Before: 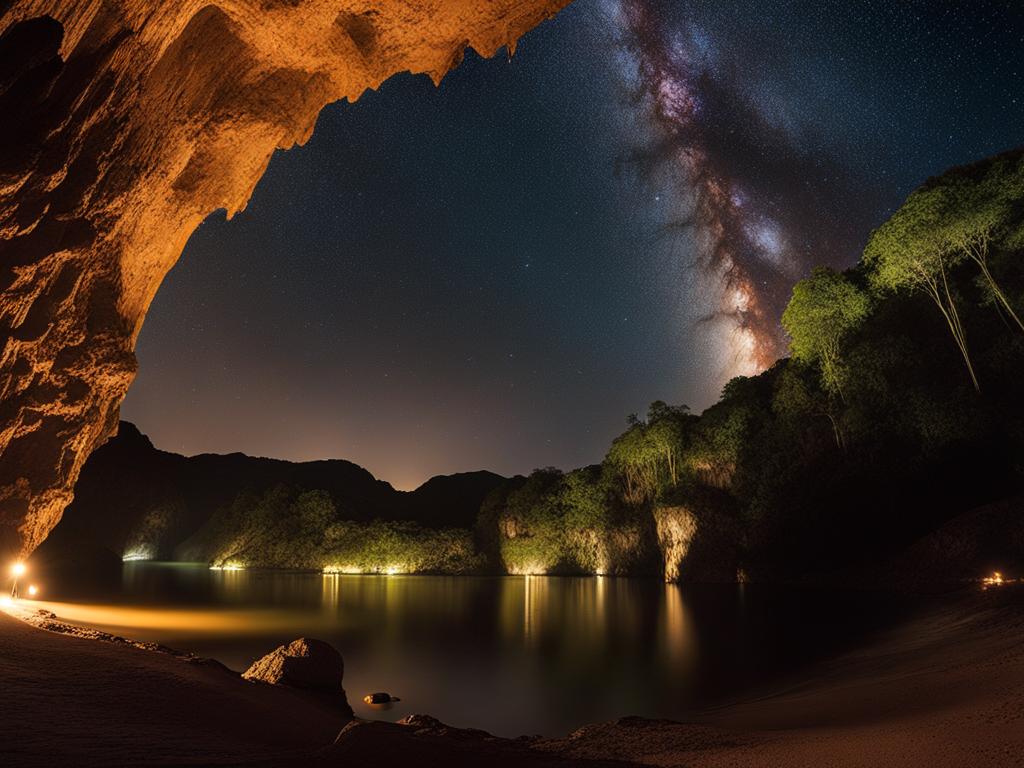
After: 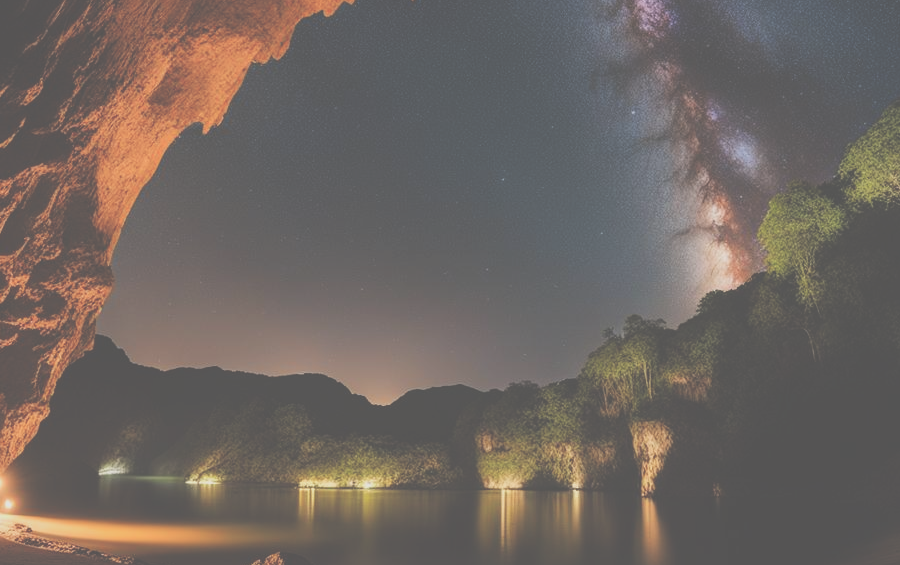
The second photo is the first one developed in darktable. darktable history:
exposure: black level correction -0.071, exposure 0.5 EV, compensate highlight preservation false
filmic rgb: black relative exposure -7.65 EV, white relative exposure 4.56 EV, hardness 3.61
crop and rotate: left 2.425%, top 11.305%, right 9.6%, bottom 15.08%
